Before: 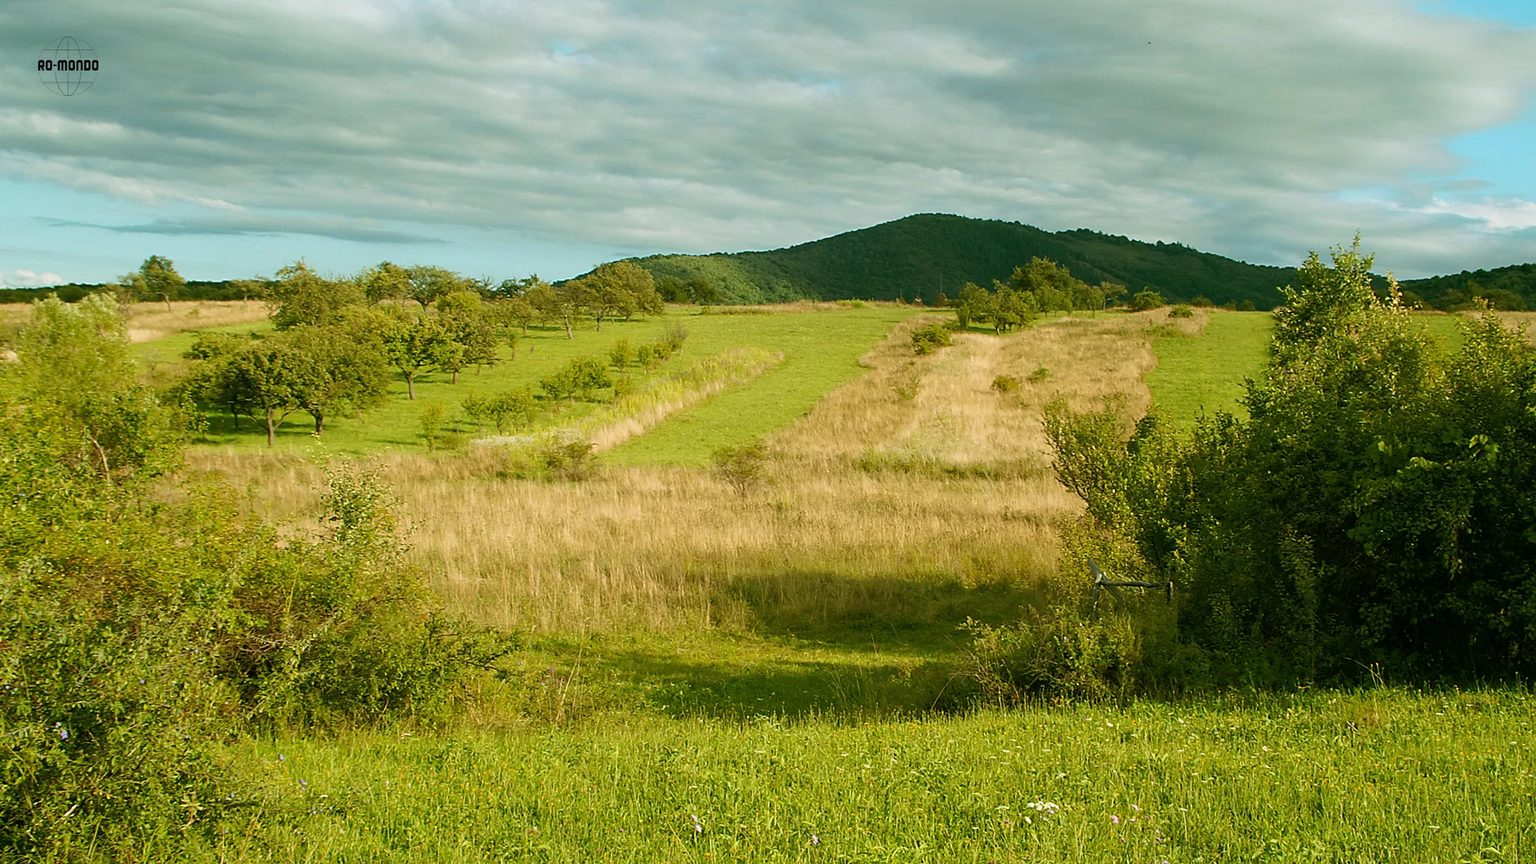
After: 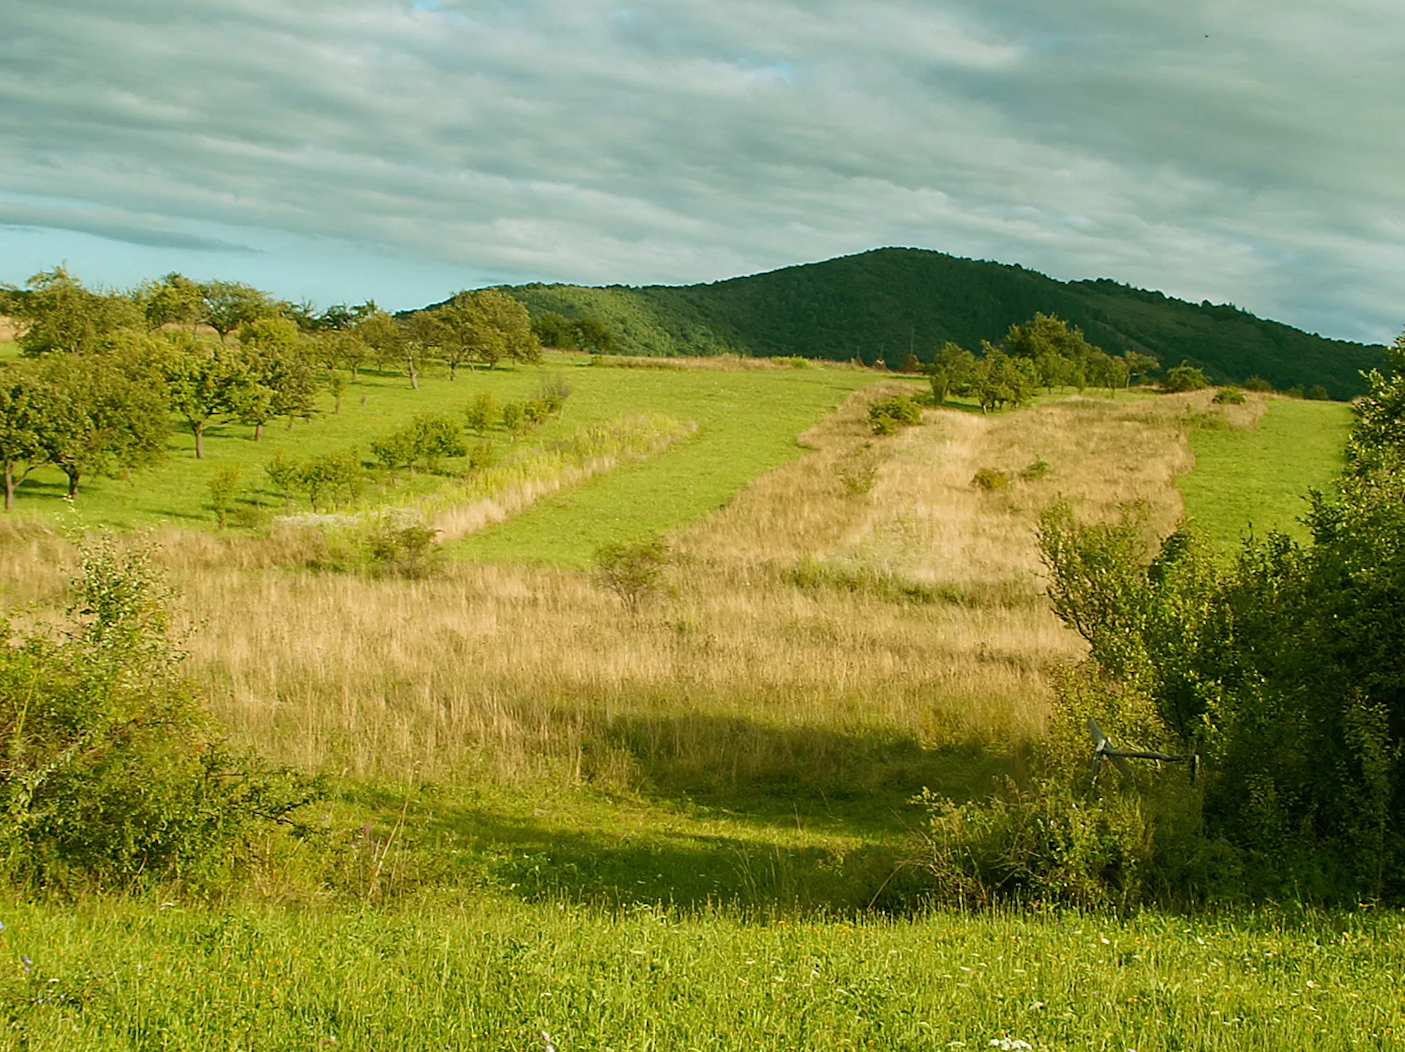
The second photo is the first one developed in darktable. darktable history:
crop and rotate: angle -3.06°, left 14.18%, top 0.042%, right 10.779%, bottom 0.058%
